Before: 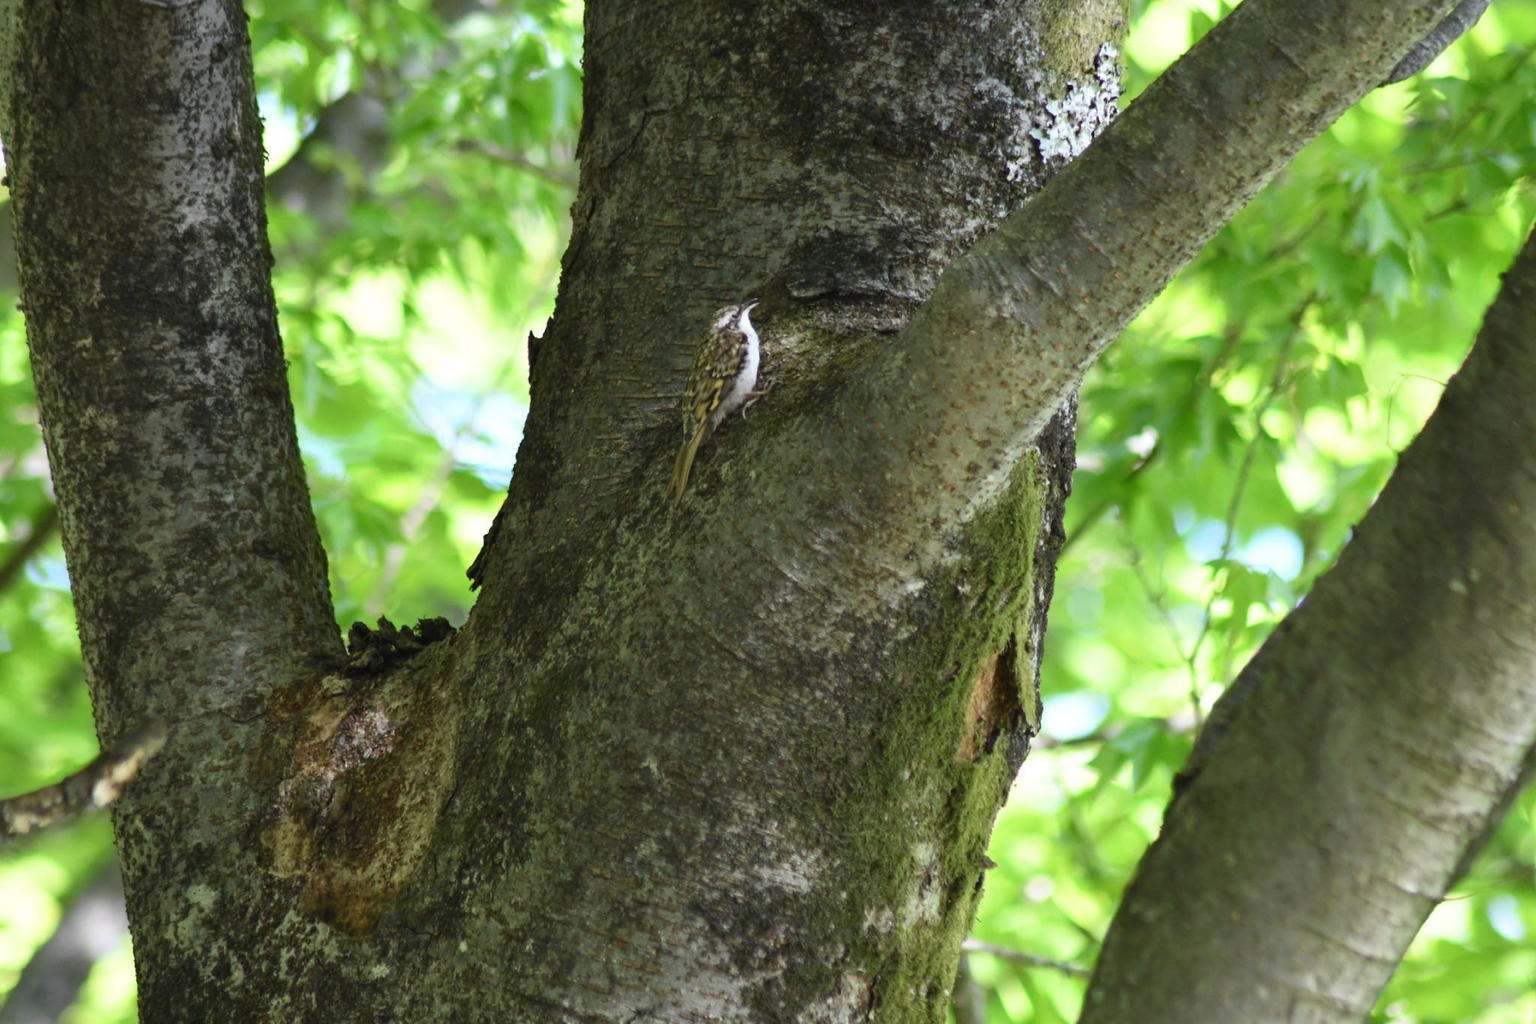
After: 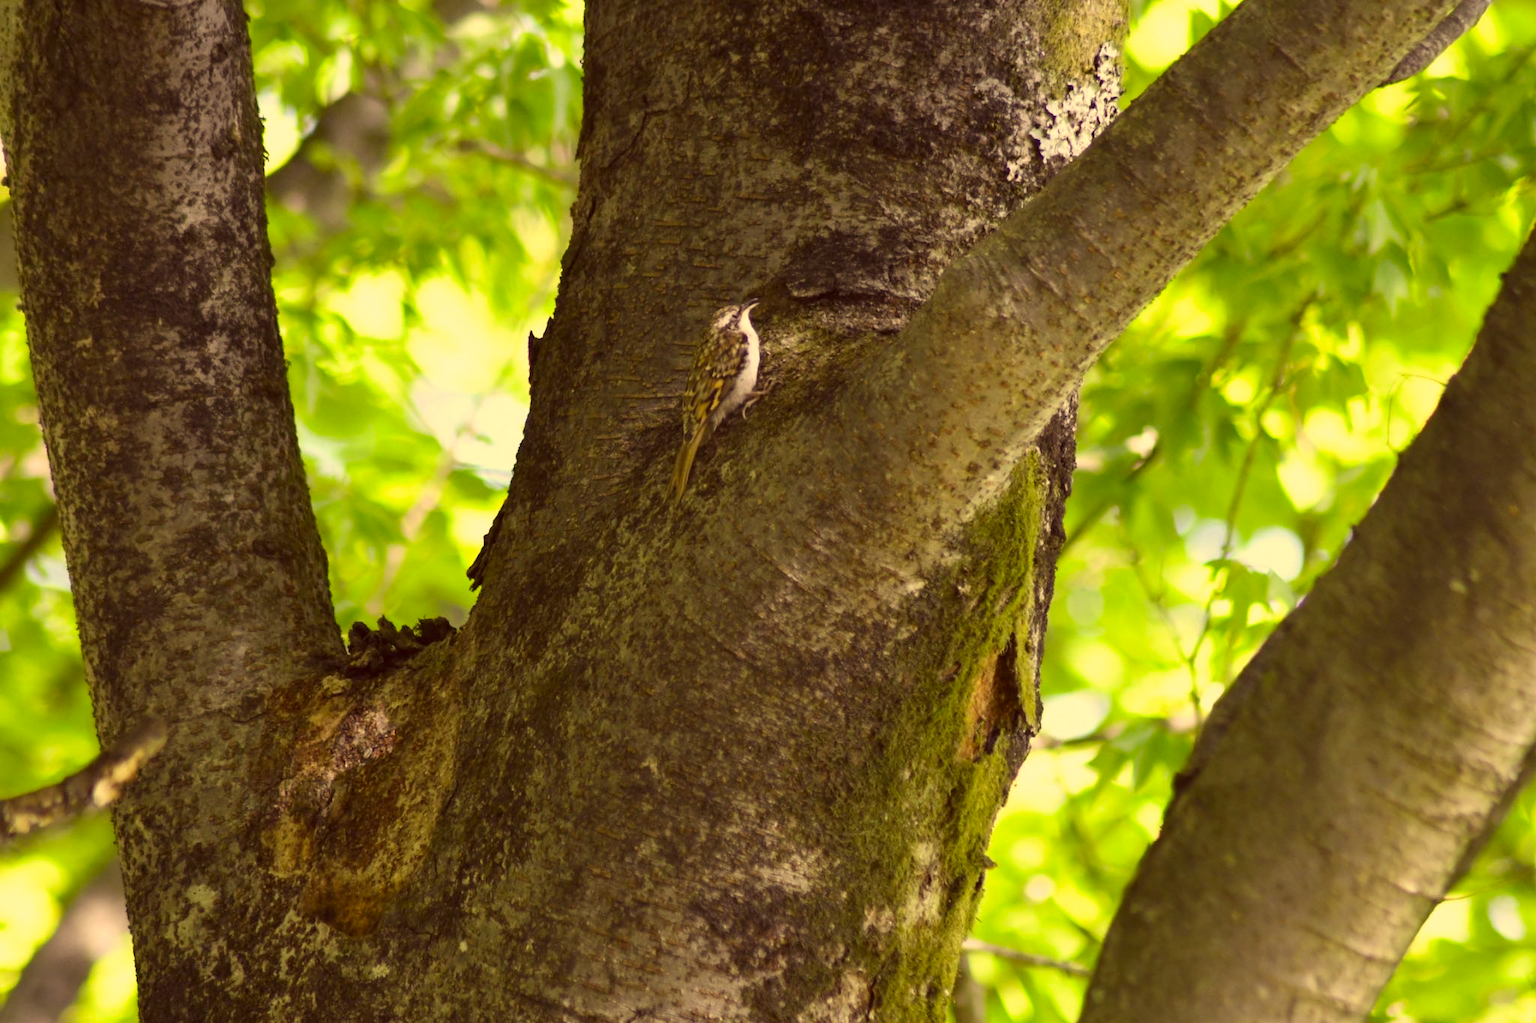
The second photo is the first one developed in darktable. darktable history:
color correction: highlights a* 9.62, highlights b* 39.23, shadows a* 14.08, shadows b* 3.18
